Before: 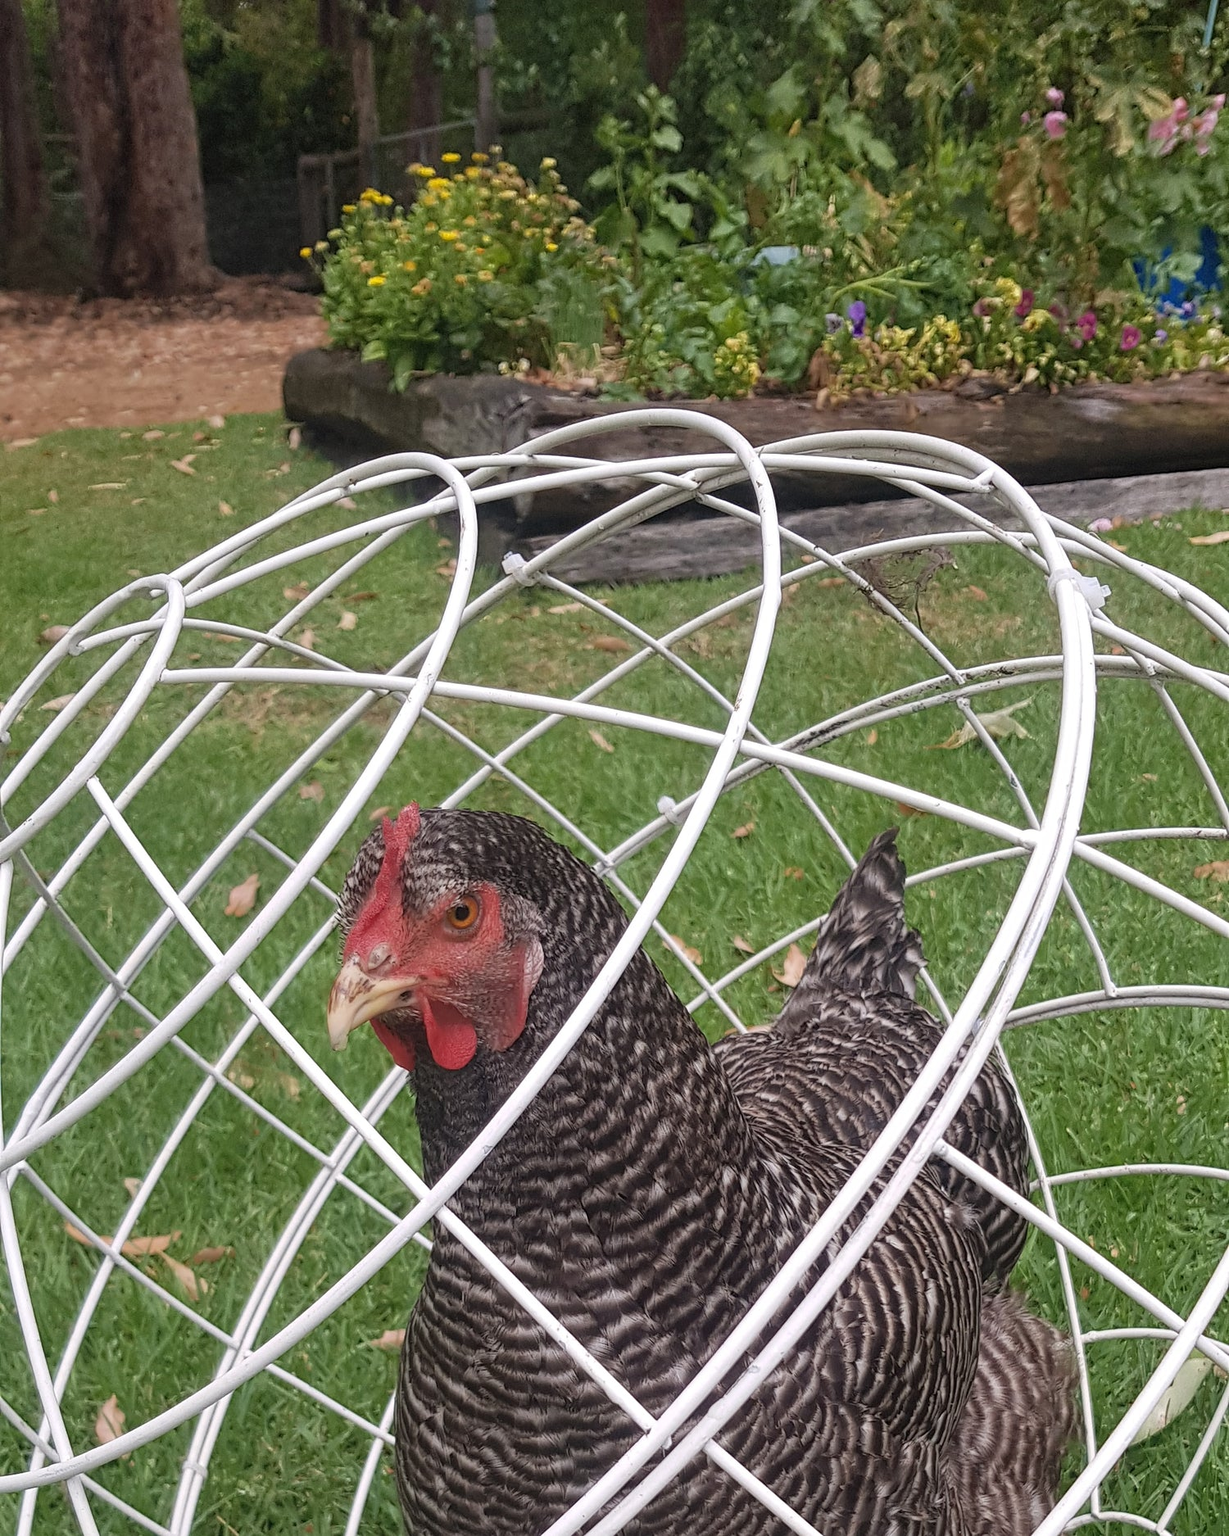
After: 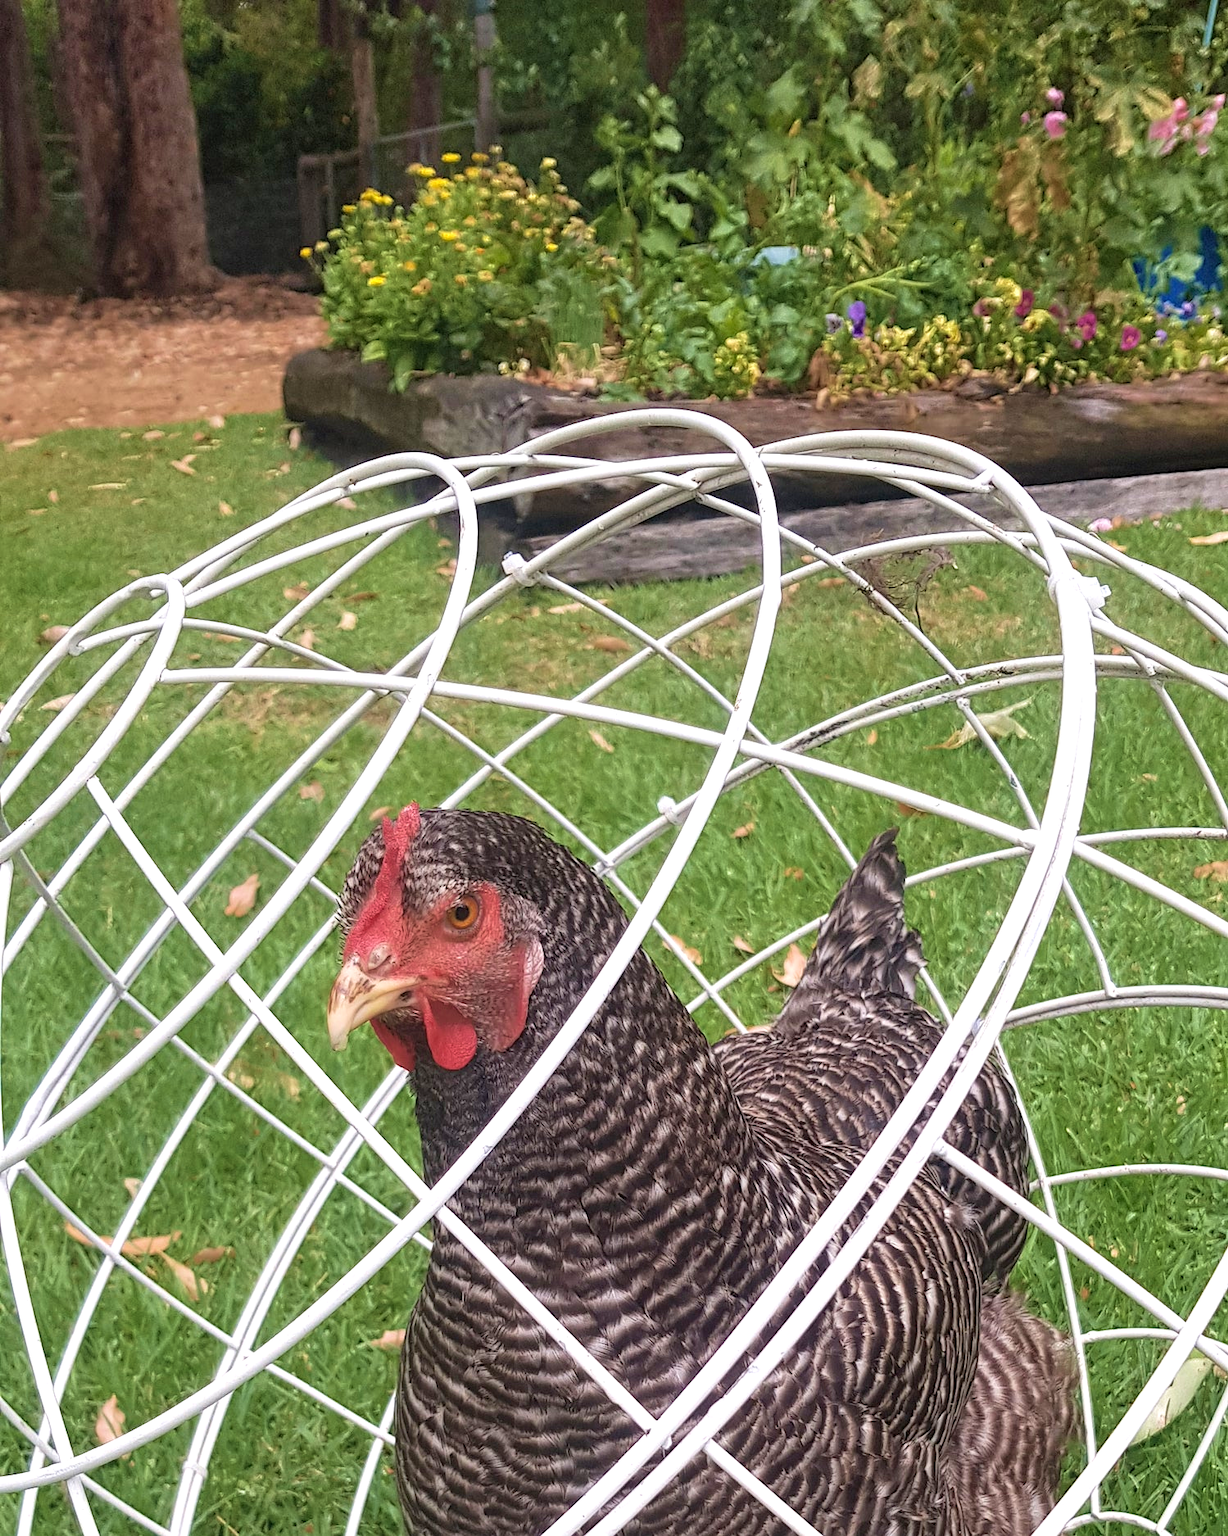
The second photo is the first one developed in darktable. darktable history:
exposure: black level correction 0.001, exposure 0.5 EV, compensate exposure bias true, compensate highlight preservation false
velvia: strength 30%
